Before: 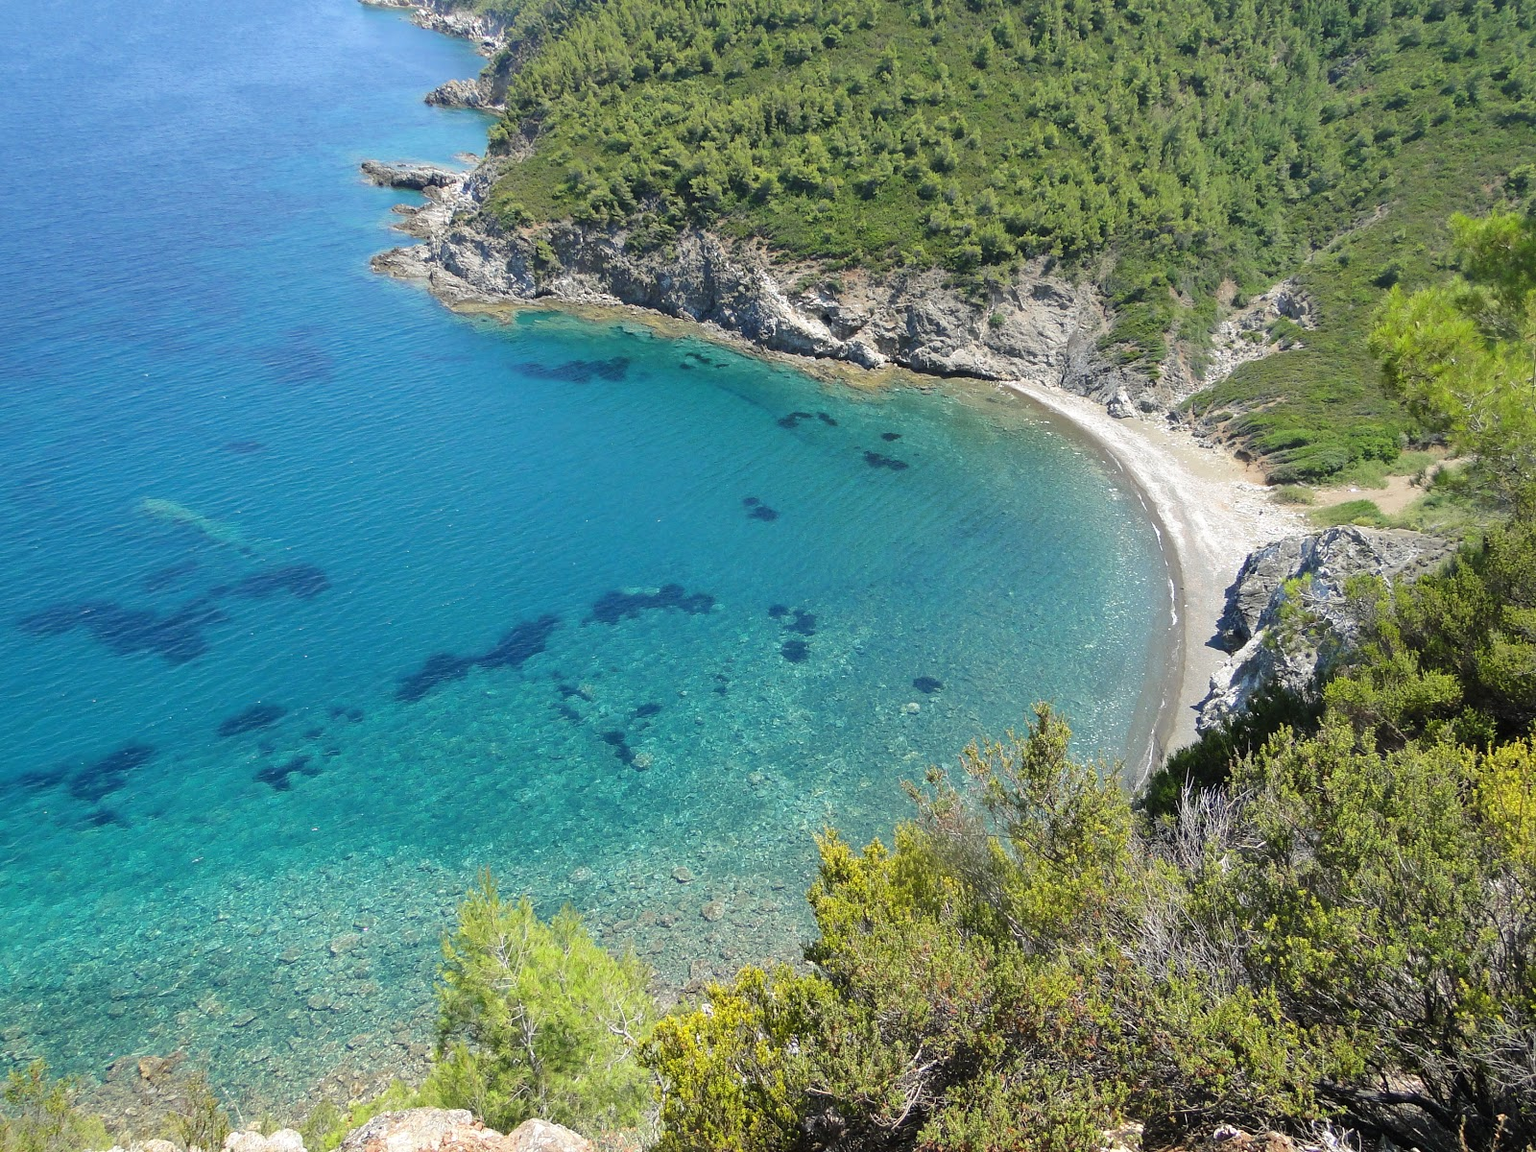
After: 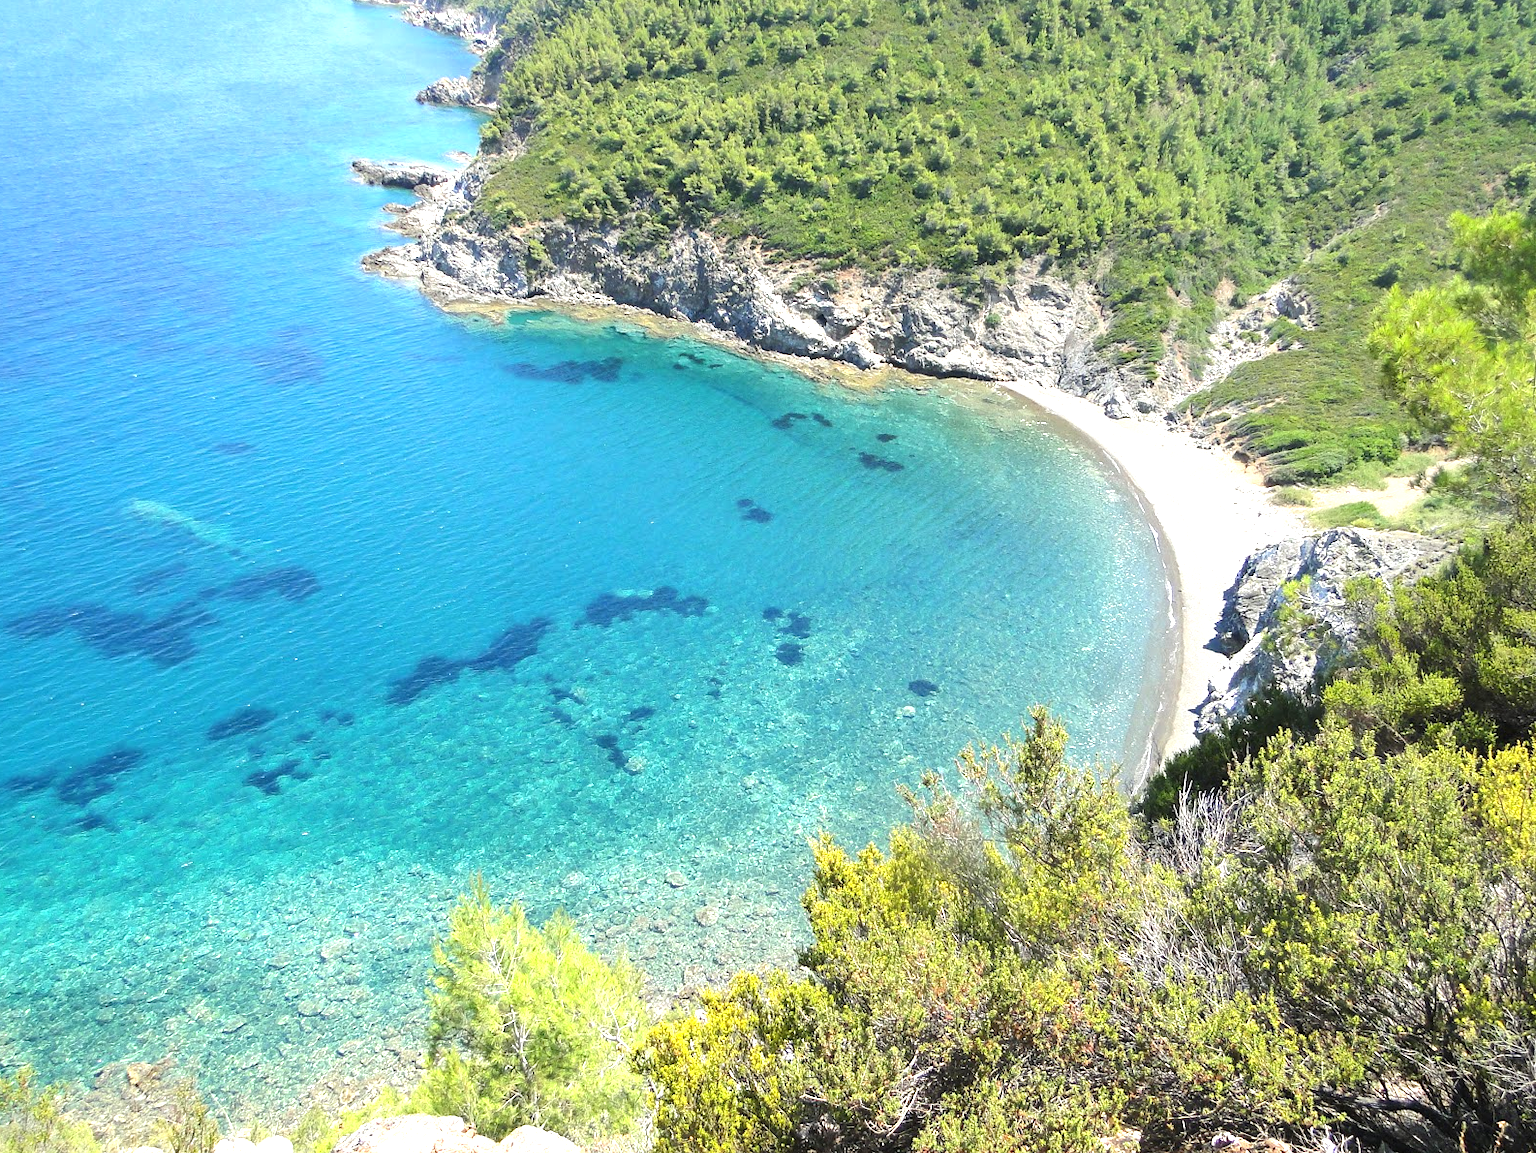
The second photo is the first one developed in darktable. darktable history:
crop and rotate: left 0.827%, top 0.328%, bottom 0.367%
exposure: black level correction 0, exposure 1 EV, compensate highlight preservation false
